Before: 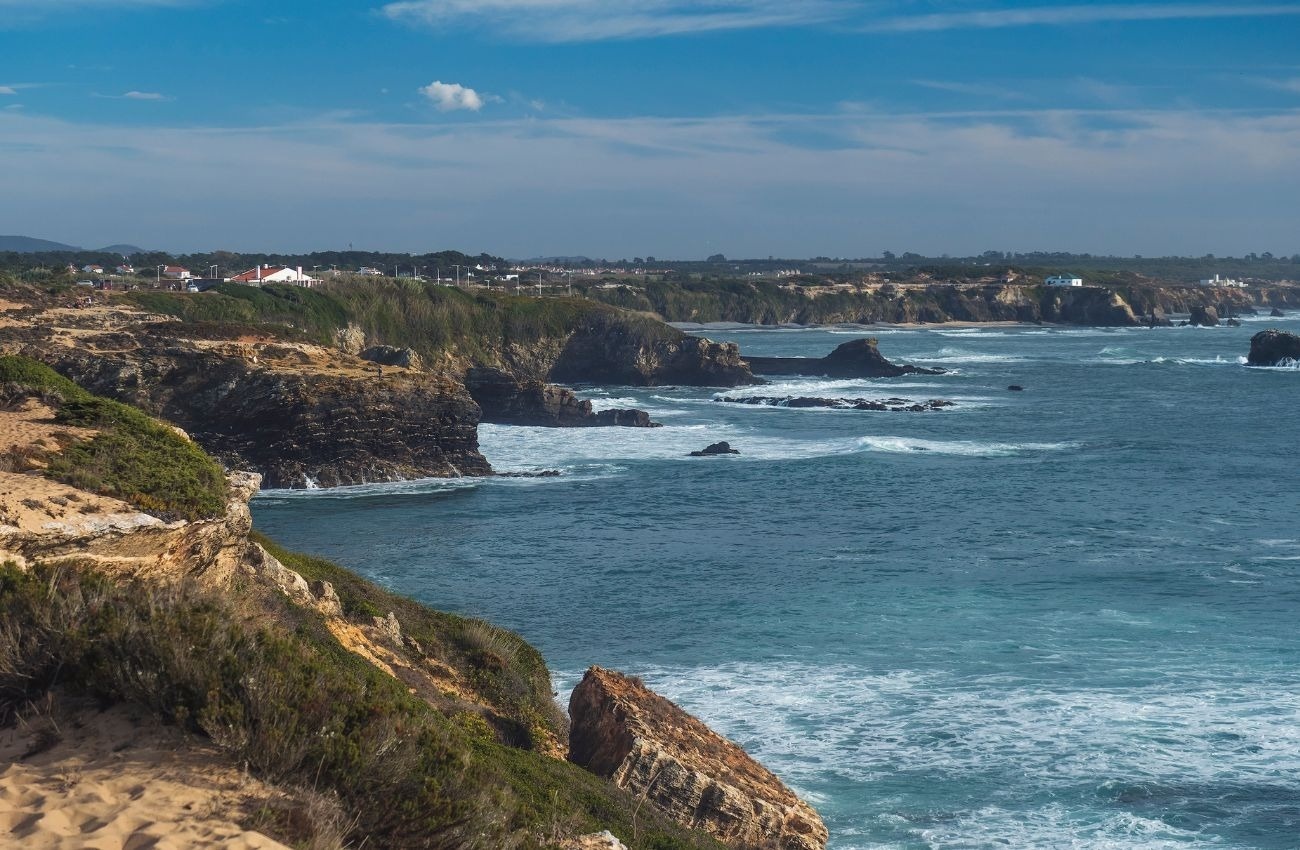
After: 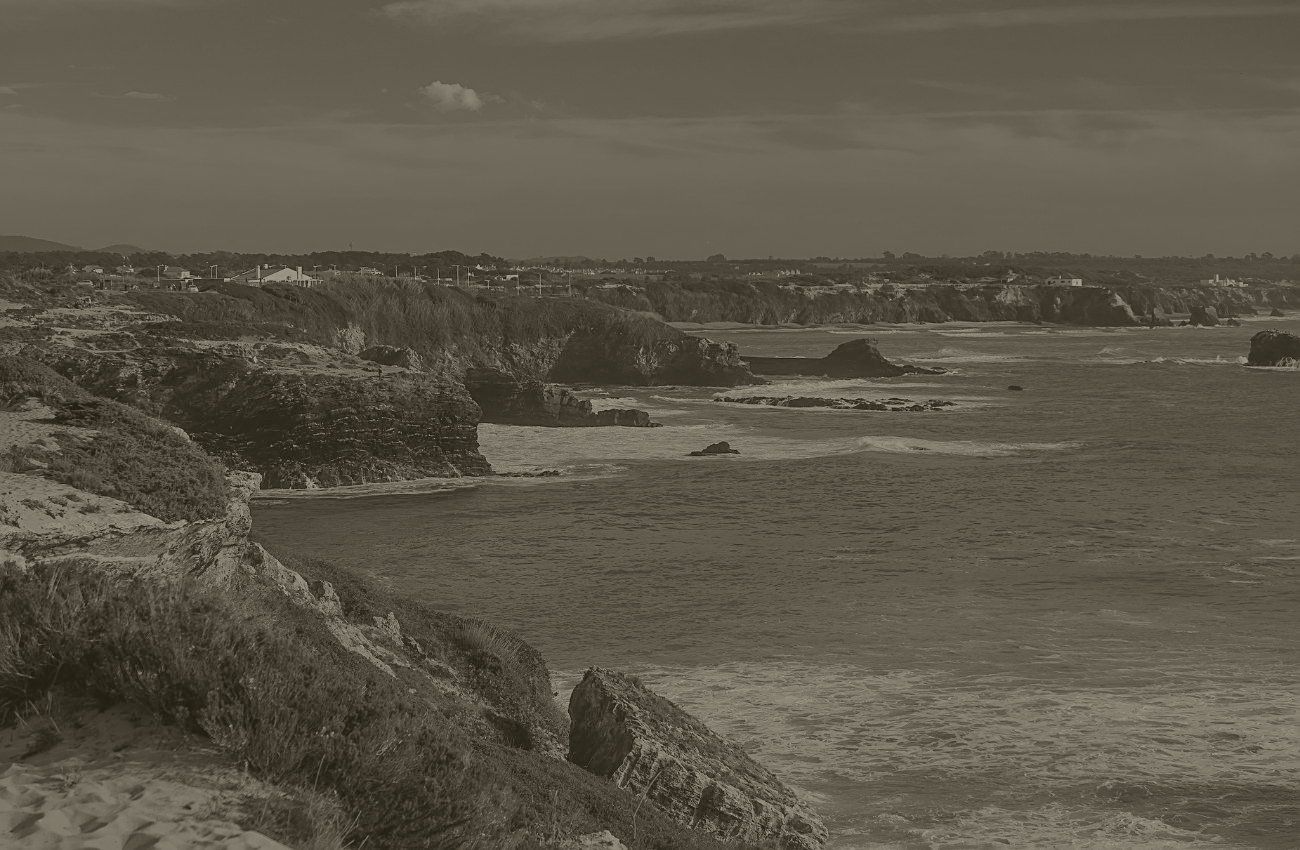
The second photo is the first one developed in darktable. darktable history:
sharpen: on, module defaults
colorize: hue 41.44°, saturation 22%, source mix 60%, lightness 10.61%
color correction: highlights a* 6.27, highlights b* 8.19, shadows a* 5.94, shadows b* 7.23, saturation 0.9
filmic rgb: middle gray luminance 18.42%, black relative exposure -10.5 EV, white relative exposure 3.4 EV, threshold 6 EV, target black luminance 0%, hardness 6.03, latitude 99%, contrast 0.847, shadows ↔ highlights balance 0.505%, add noise in highlights 0, preserve chrominance max RGB, color science v3 (2019), use custom middle-gray values true, iterations of high-quality reconstruction 0, contrast in highlights soft, enable highlight reconstruction true
